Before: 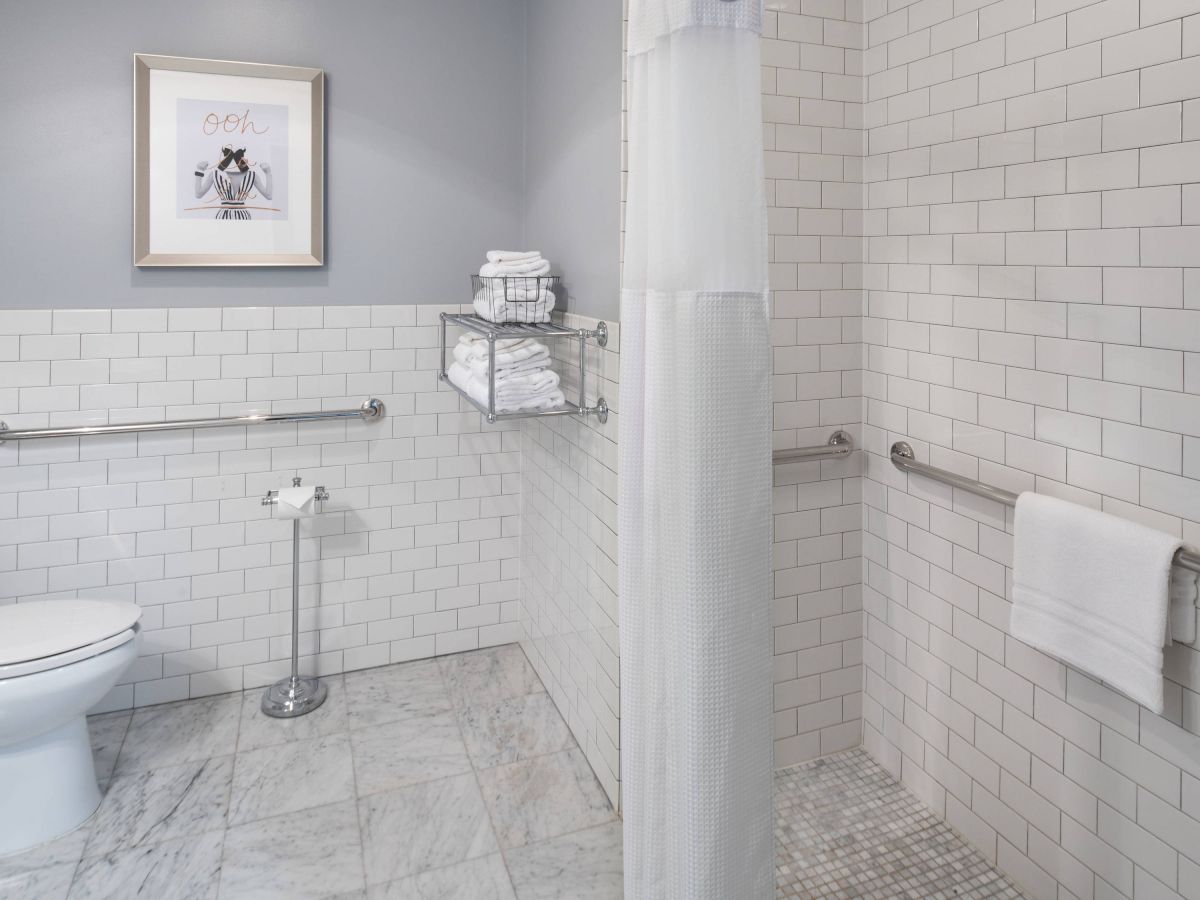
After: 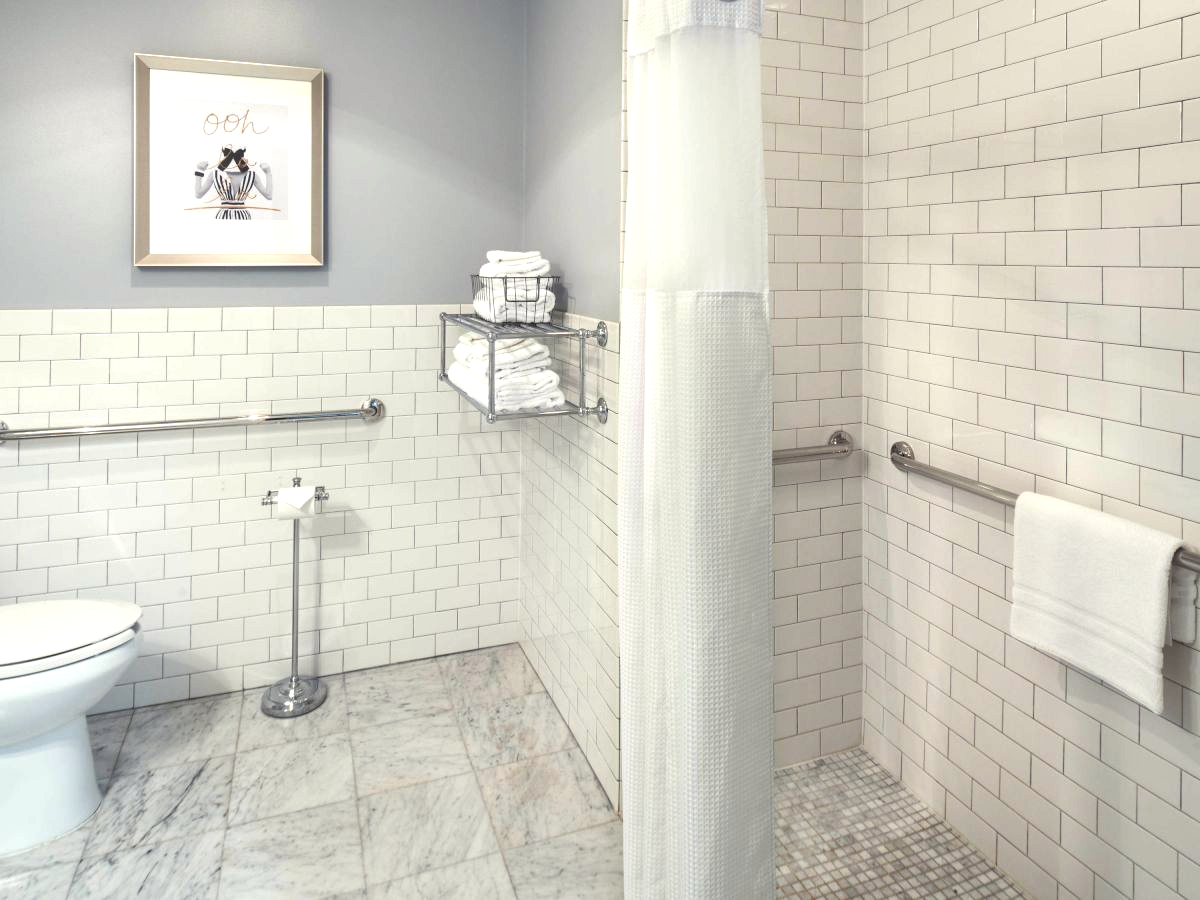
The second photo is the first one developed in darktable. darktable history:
color balance rgb: highlights gain › luminance 6.364%, highlights gain › chroma 2.494%, highlights gain › hue 92.71°, perceptual saturation grading › global saturation 25.181%, perceptual brilliance grading › highlights 15.642%, perceptual brilliance grading › shadows -14.357%
